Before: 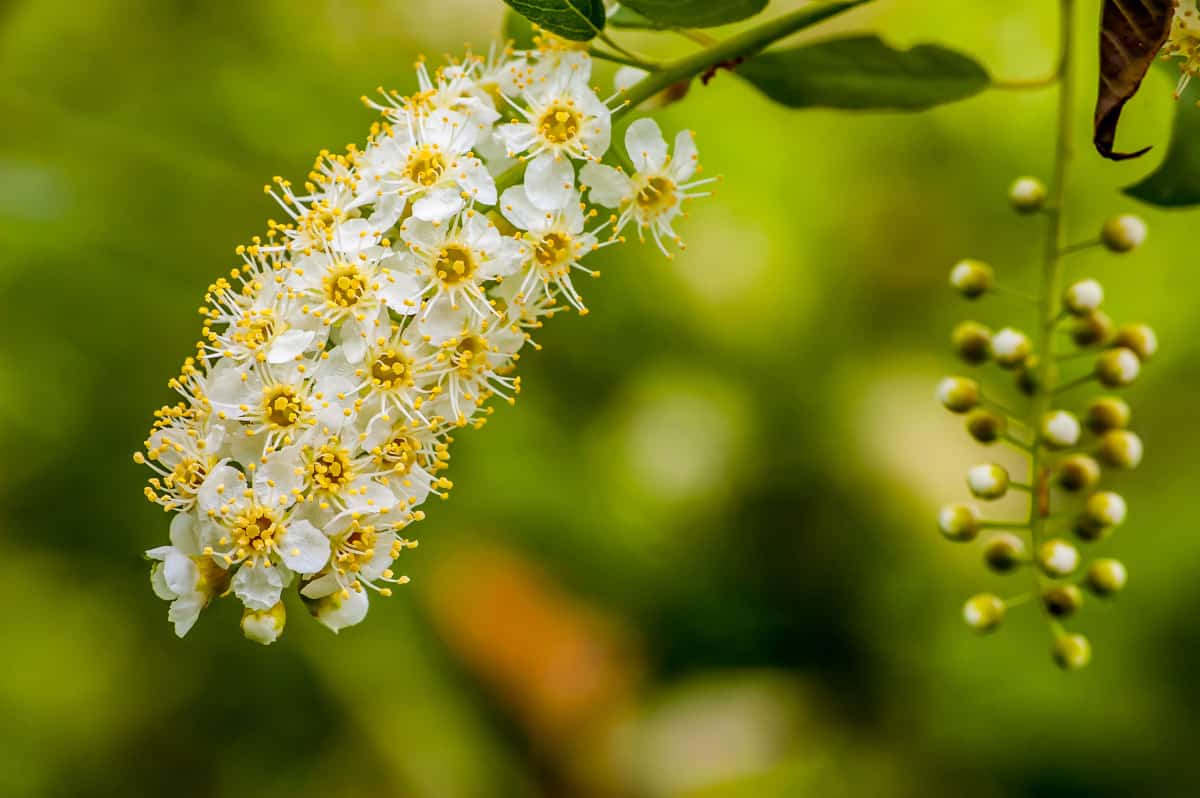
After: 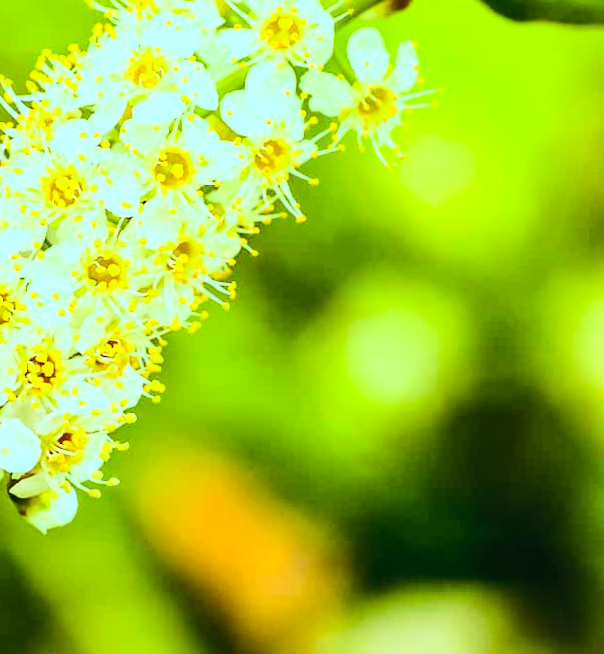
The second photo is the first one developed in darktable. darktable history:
crop and rotate: angle 0.02°, left 24.353%, top 13.219%, right 26.156%, bottom 8.224%
contrast brightness saturation: contrast 0.2, brightness 0.16, saturation 0.22
base curve: curves: ch0 [(0, 0) (0.028, 0.03) (0.121, 0.232) (0.46, 0.748) (0.859, 0.968) (1, 1)]
shadows and highlights: shadows 30.86, highlights 0, soften with gaussian
rotate and perspective: rotation 1.72°, automatic cropping off
color balance: mode lift, gamma, gain (sRGB), lift [0.997, 0.979, 1.021, 1.011], gamma [1, 1.084, 0.916, 0.998], gain [1, 0.87, 1.13, 1.101], contrast 4.55%, contrast fulcrum 38.24%, output saturation 104.09%
